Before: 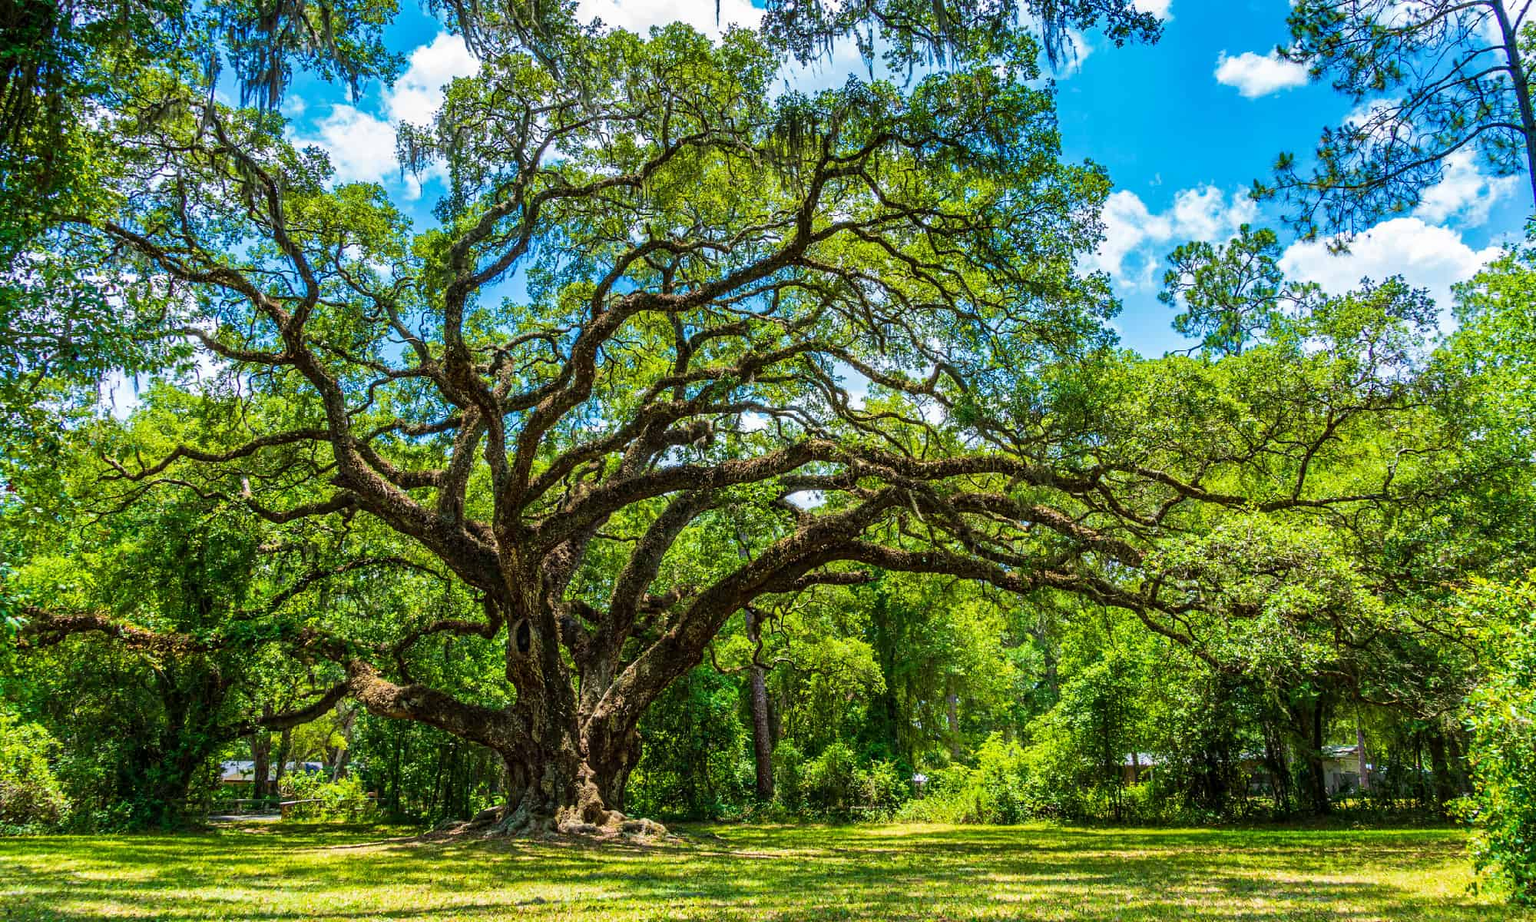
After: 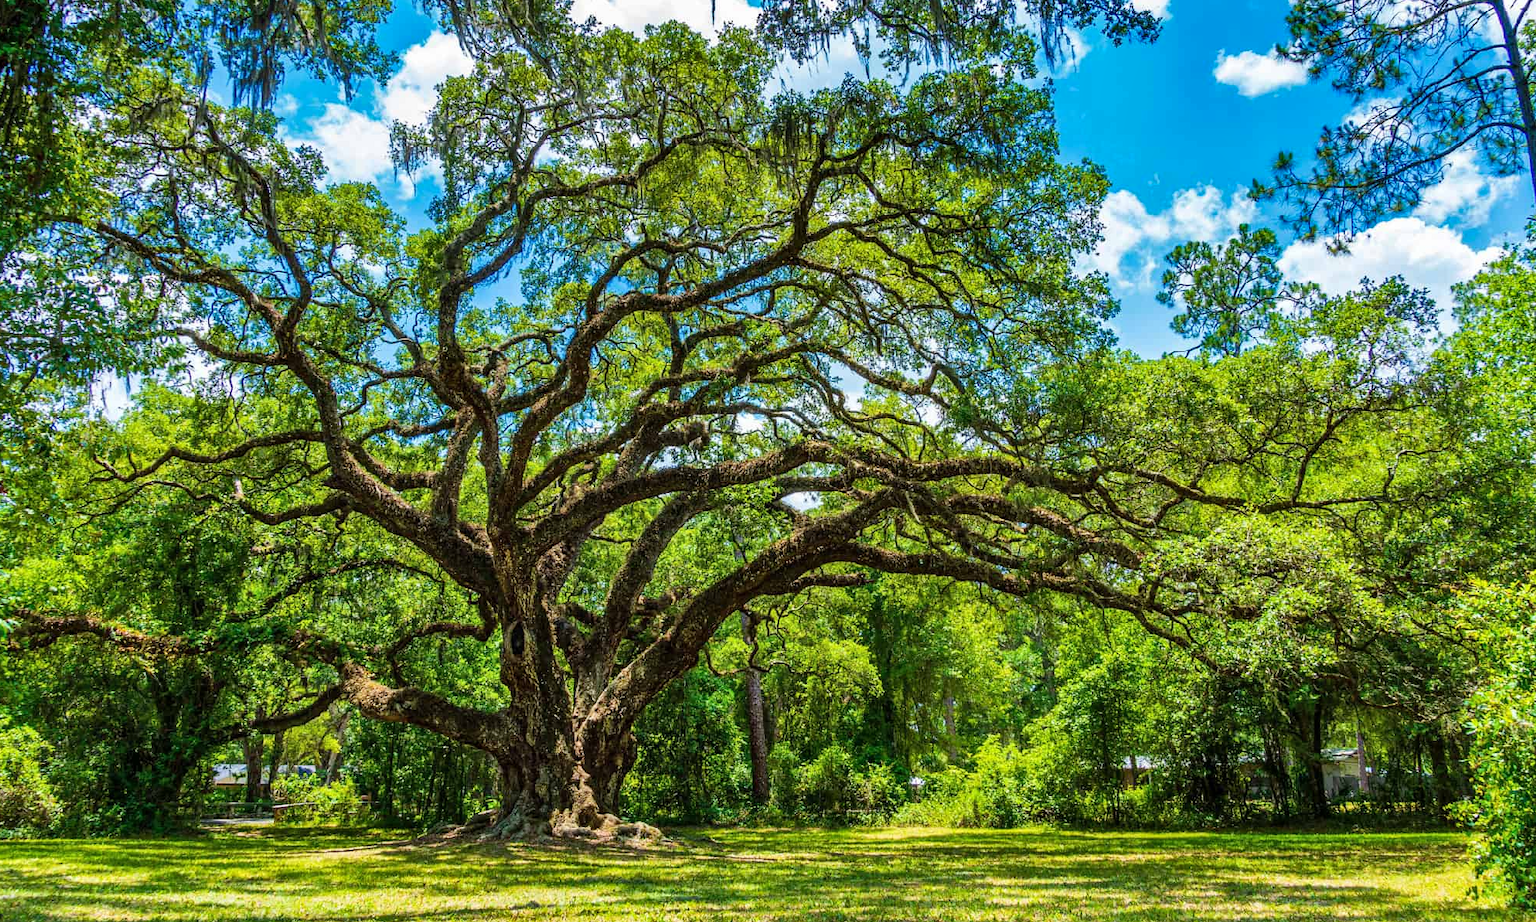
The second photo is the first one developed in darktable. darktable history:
shadows and highlights: soften with gaussian
crop and rotate: left 0.614%, top 0.179%, bottom 0.309%
